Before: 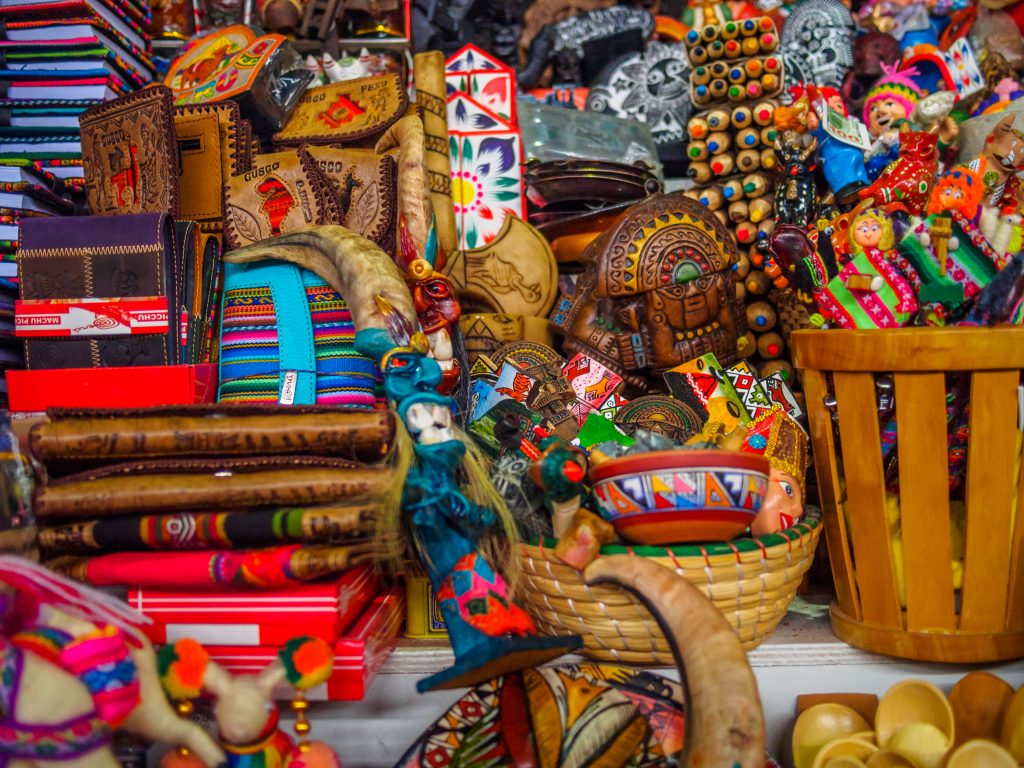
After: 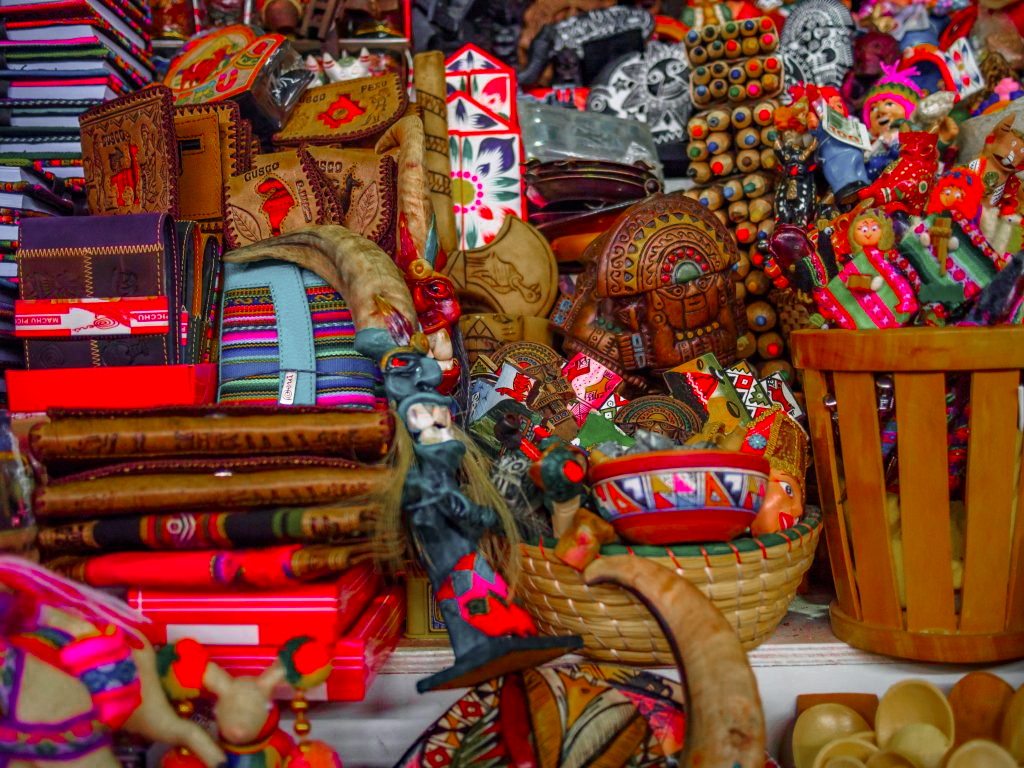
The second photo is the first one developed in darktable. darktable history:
haze removal: compatibility mode true, adaptive false
velvia: on, module defaults
color zones: curves: ch0 [(0, 0.48) (0.209, 0.398) (0.305, 0.332) (0.429, 0.493) (0.571, 0.5) (0.714, 0.5) (0.857, 0.5) (1, 0.48)]; ch1 [(0, 0.736) (0.143, 0.625) (0.225, 0.371) (0.429, 0.256) (0.571, 0.241) (0.714, 0.213) (0.857, 0.48) (1, 0.736)]; ch2 [(0, 0.448) (0.143, 0.498) (0.286, 0.5) (0.429, 0.5) (0.571, 0.5) (0.714, 0.5) (0.857, 0.5) (1, 0.448)]
